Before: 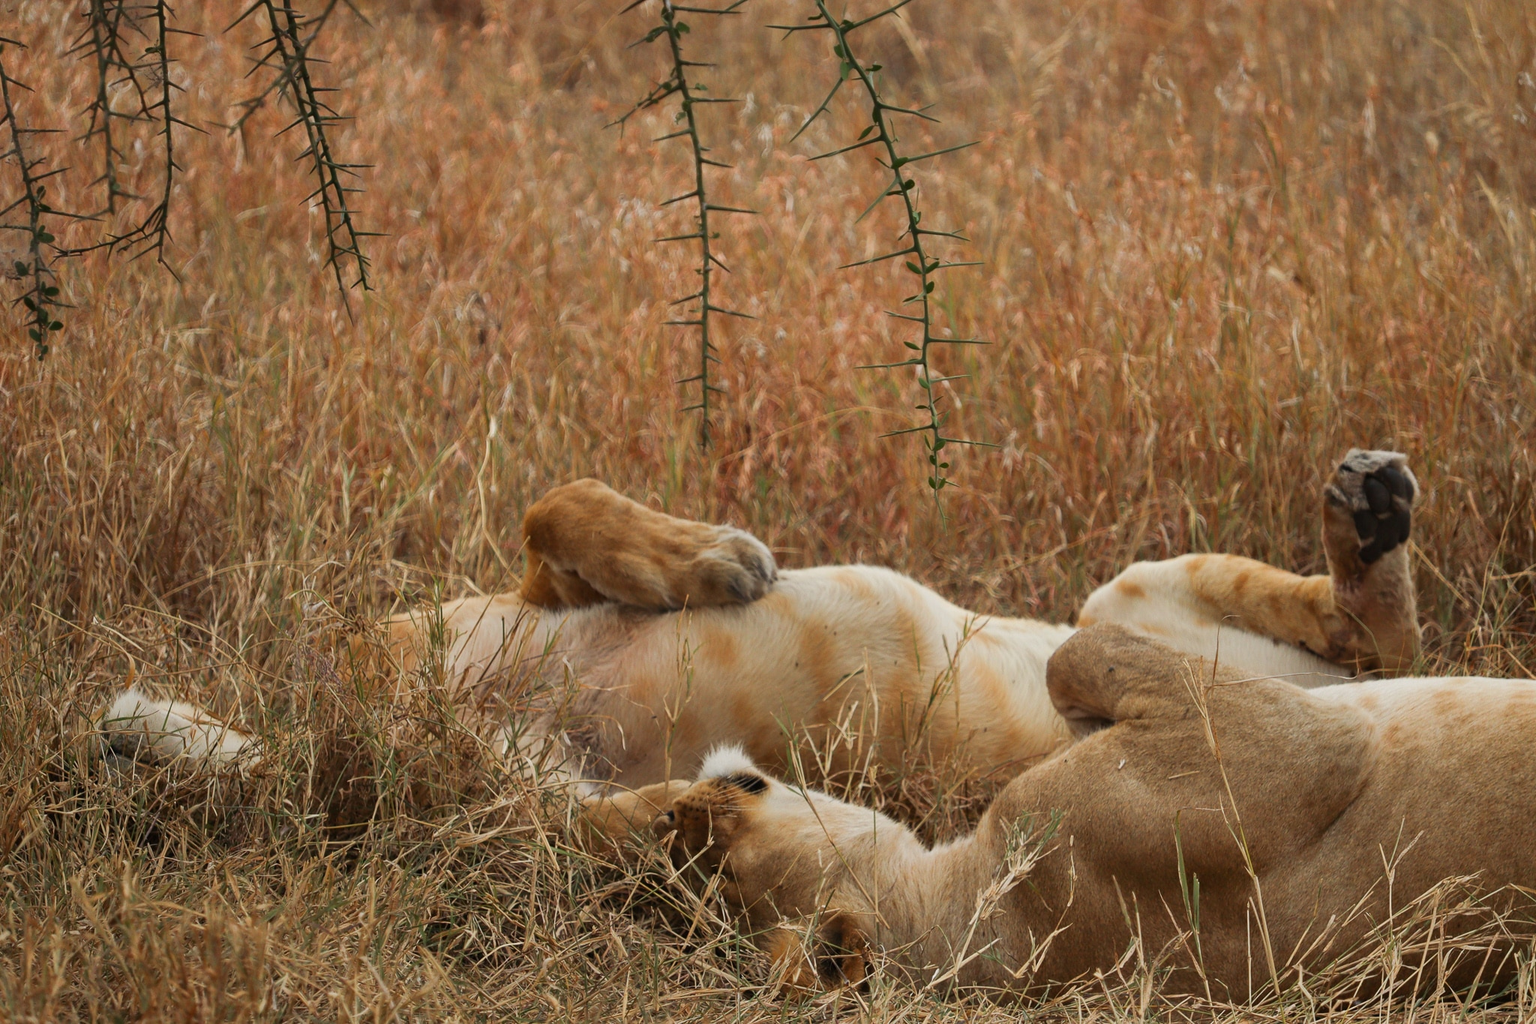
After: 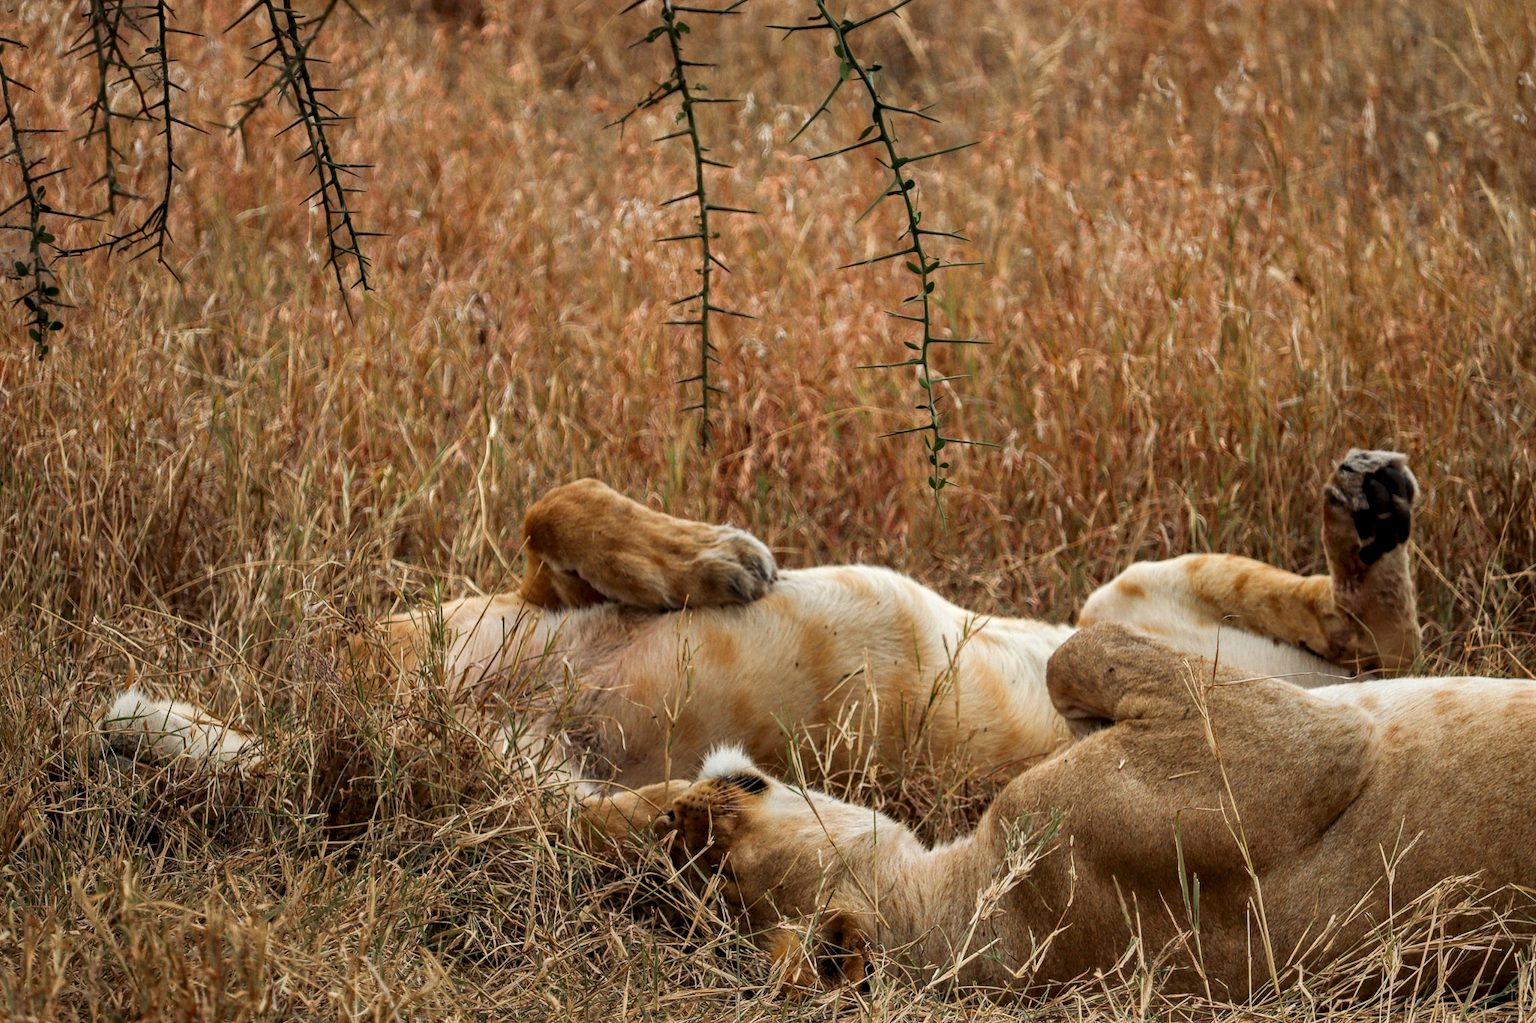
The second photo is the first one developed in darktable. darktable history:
local contrast: detail 142%
haze removal: compatibility mode true, adaptive false
